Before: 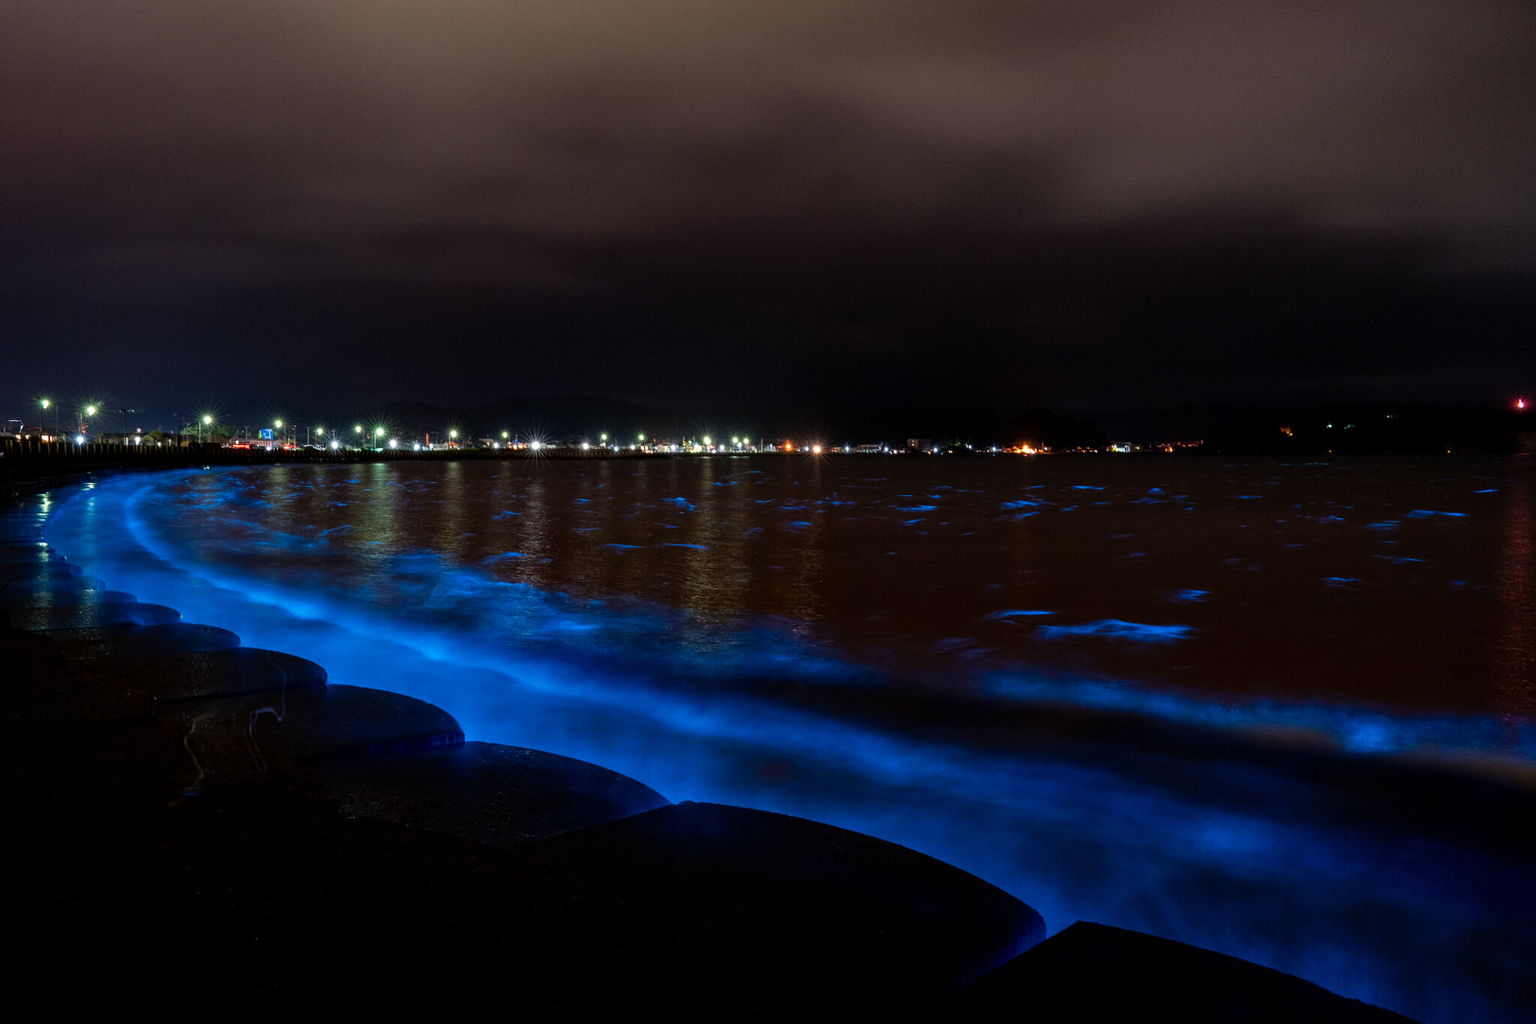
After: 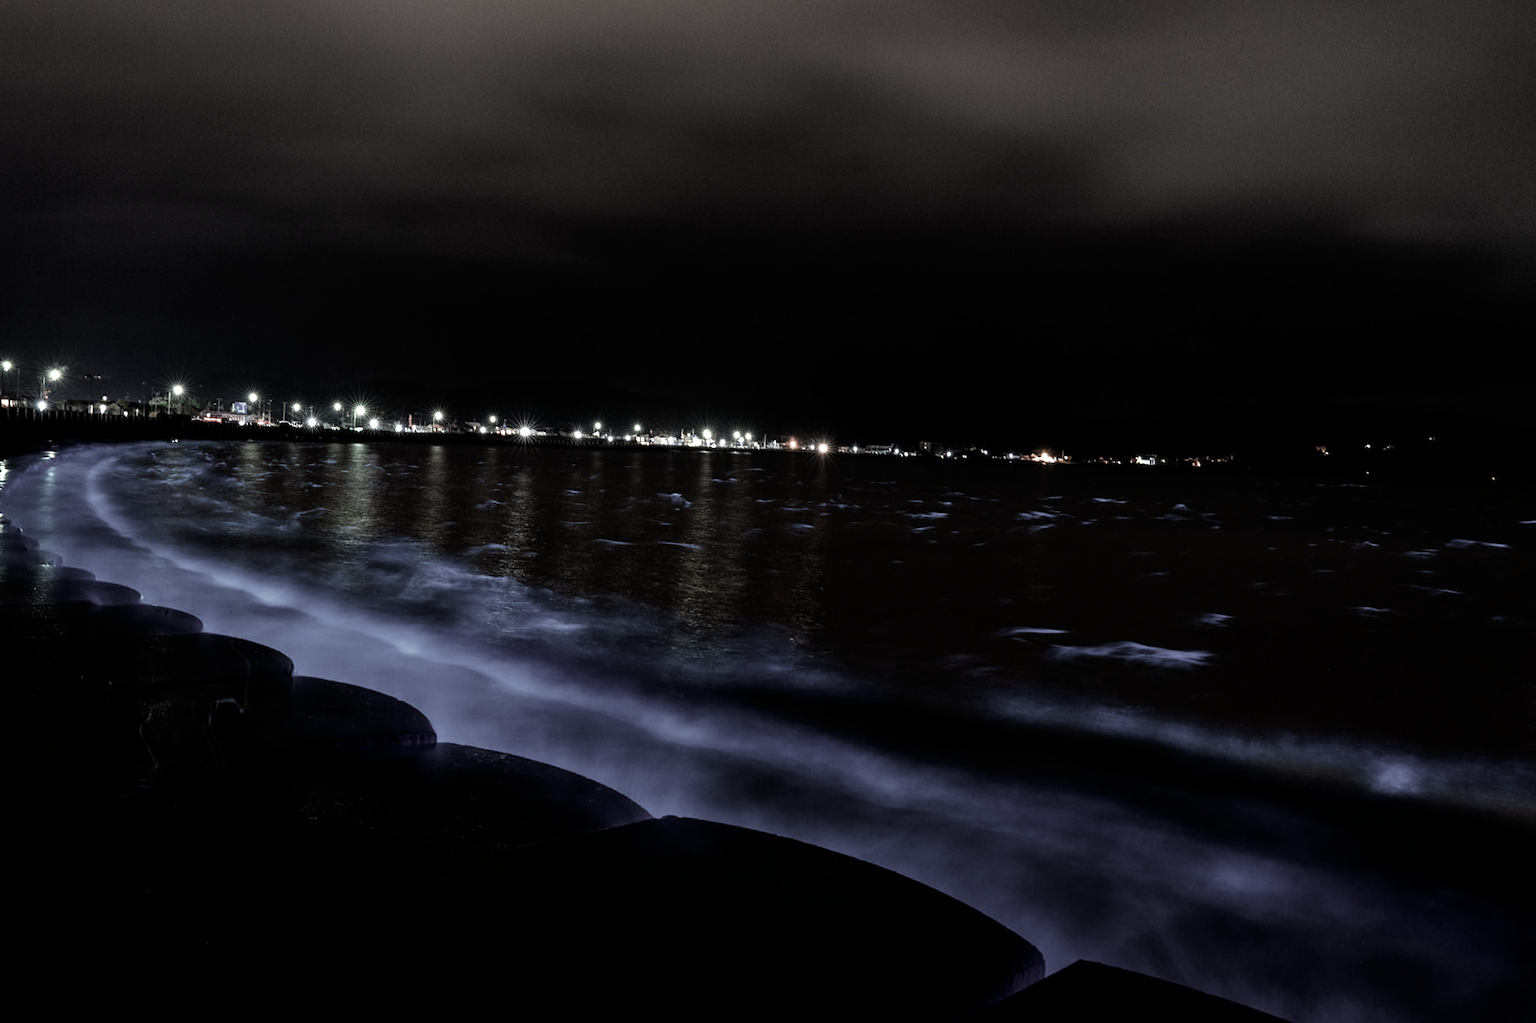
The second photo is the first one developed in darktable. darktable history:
crop and rotate: angle -2.38°
exposure: exposure 0.2 EV, compensate highlight preservation false
filmic rgb: black relative exposure -9.08 EV, white relative exposure 2.3 EV, hardness 7.49
color correction: saturation 0.3
